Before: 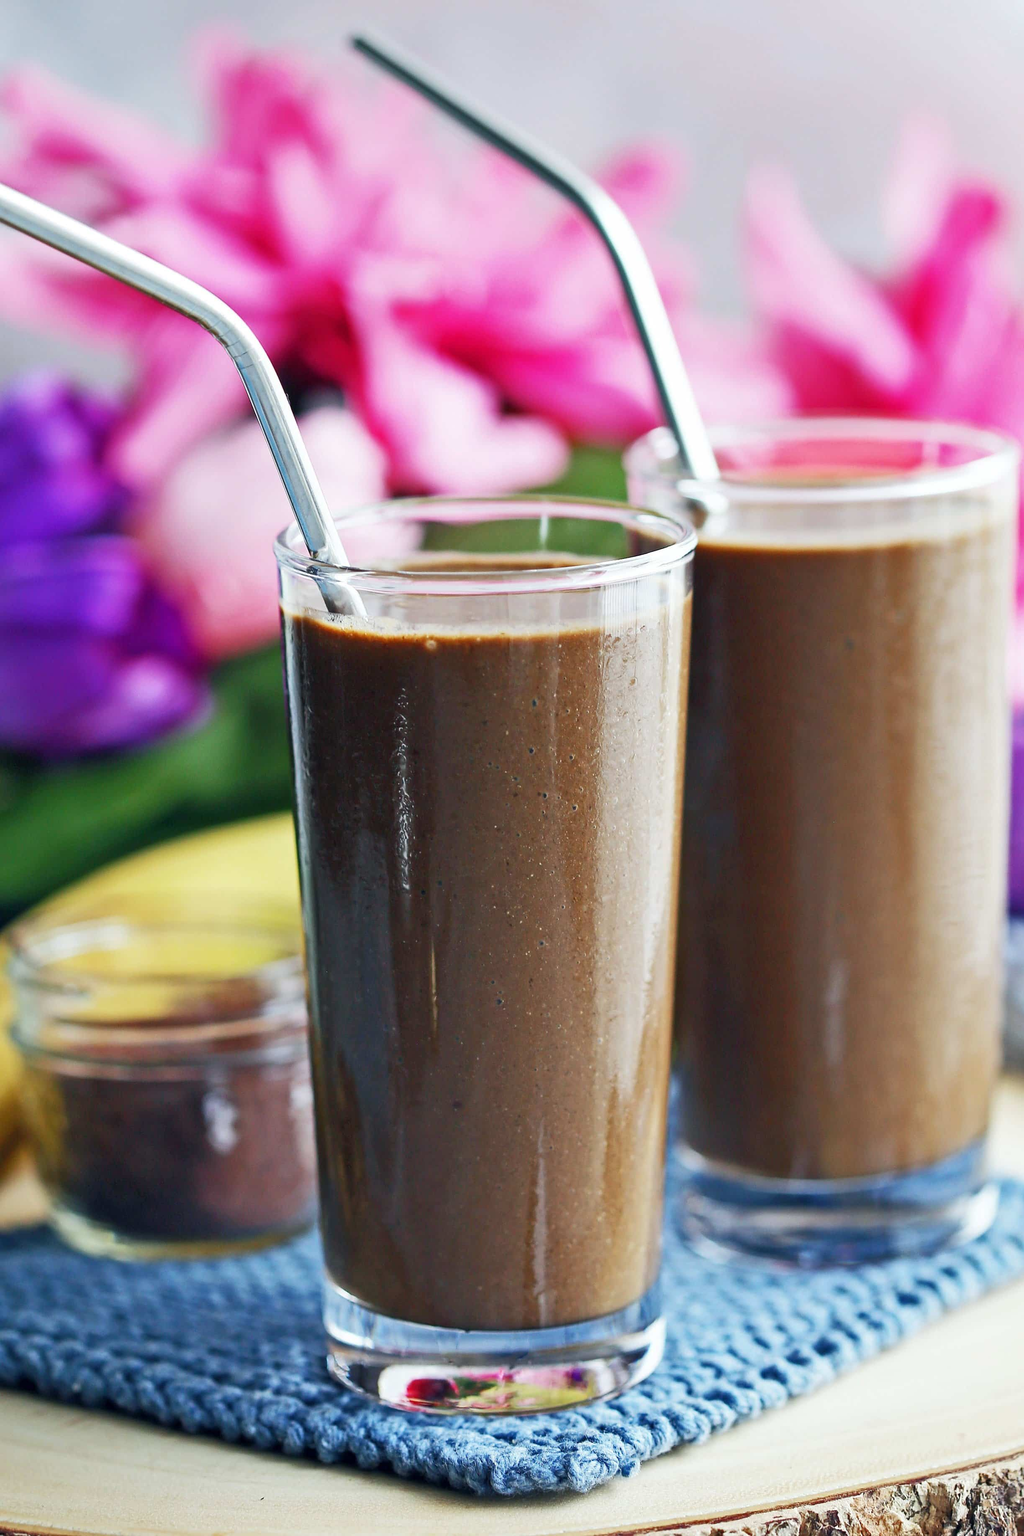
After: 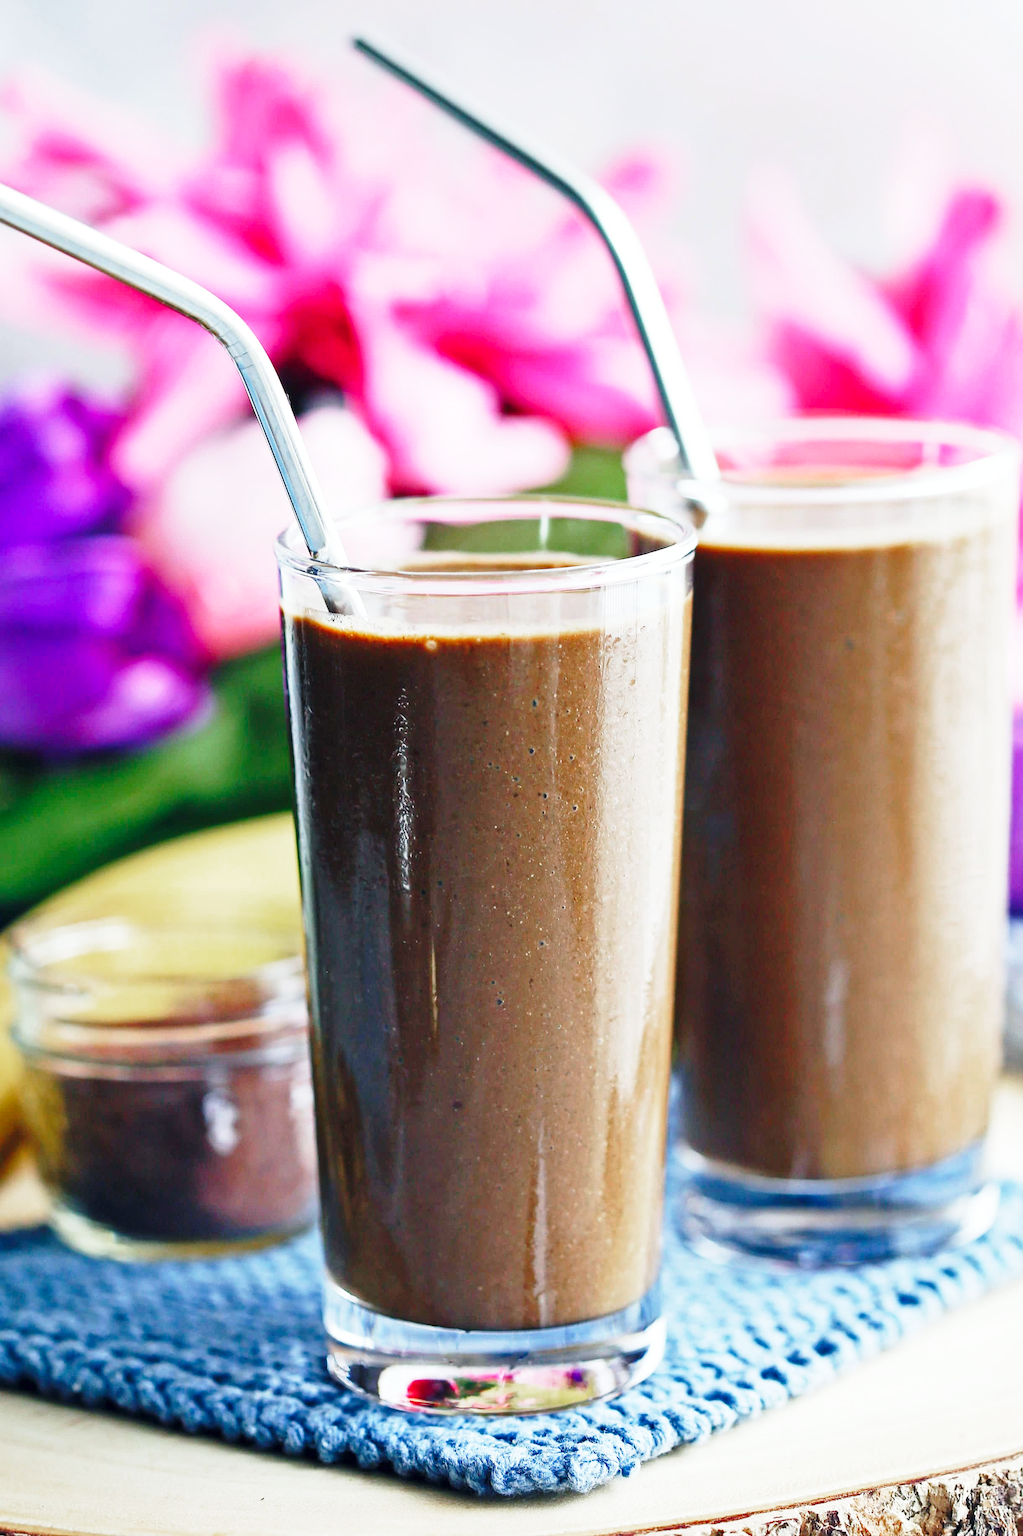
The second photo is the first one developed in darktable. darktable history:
base curve: curves: ch0 [(0, 0) (0.028, 0.03) (0.121, 0.232) (0.46, 0.748) (0.859, 0.968) (1, 1)], preserve colors none
color zones: curves: ch0 [(0, 0.5) (0.143, 0.5) (0.286, 0.456) (0.429, 0.5) (0.571, 0.5) (0.714, 0.5) (0.857, 0.5) (1, 0.5)]; ch1 [(0, 0.5) (0.143, 0.5) (0.286, 0.422) (0.429, 0.5) (0.571, 0.5) (0.714, 0.5) (0.857, 0.5) (1, 0.5)]
